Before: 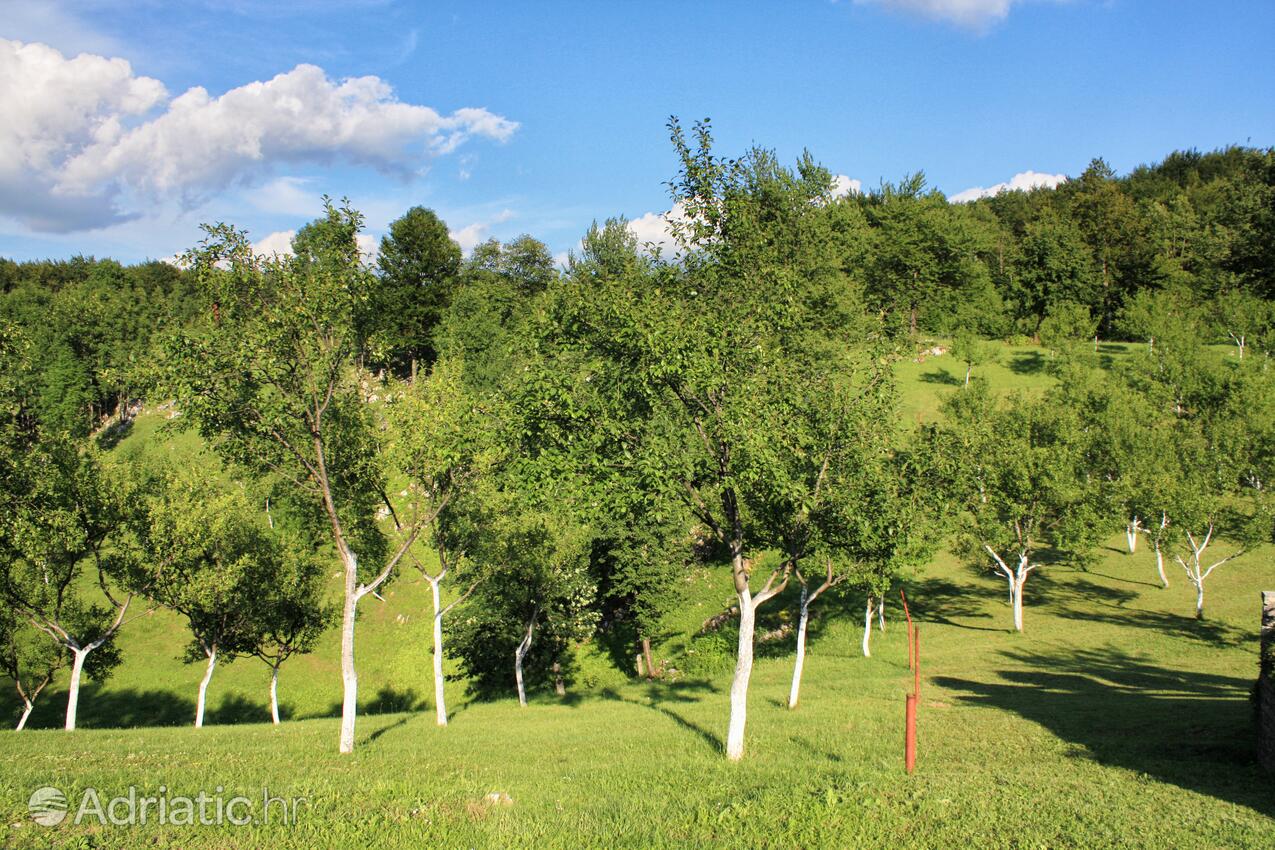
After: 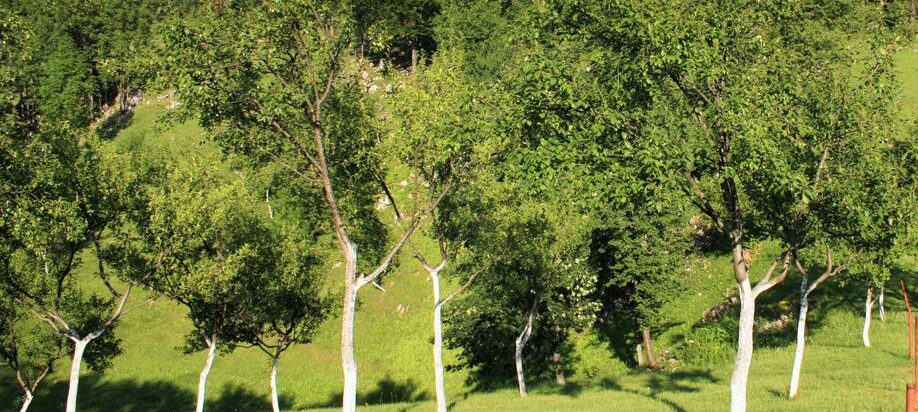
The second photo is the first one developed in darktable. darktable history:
rotate and perspective: crop left 0, crop top 0
crop: top 36.498%, right 27.964%, bottom 14.995%
exposure: exposure -0.021 EV, compensate highlight preservation false
